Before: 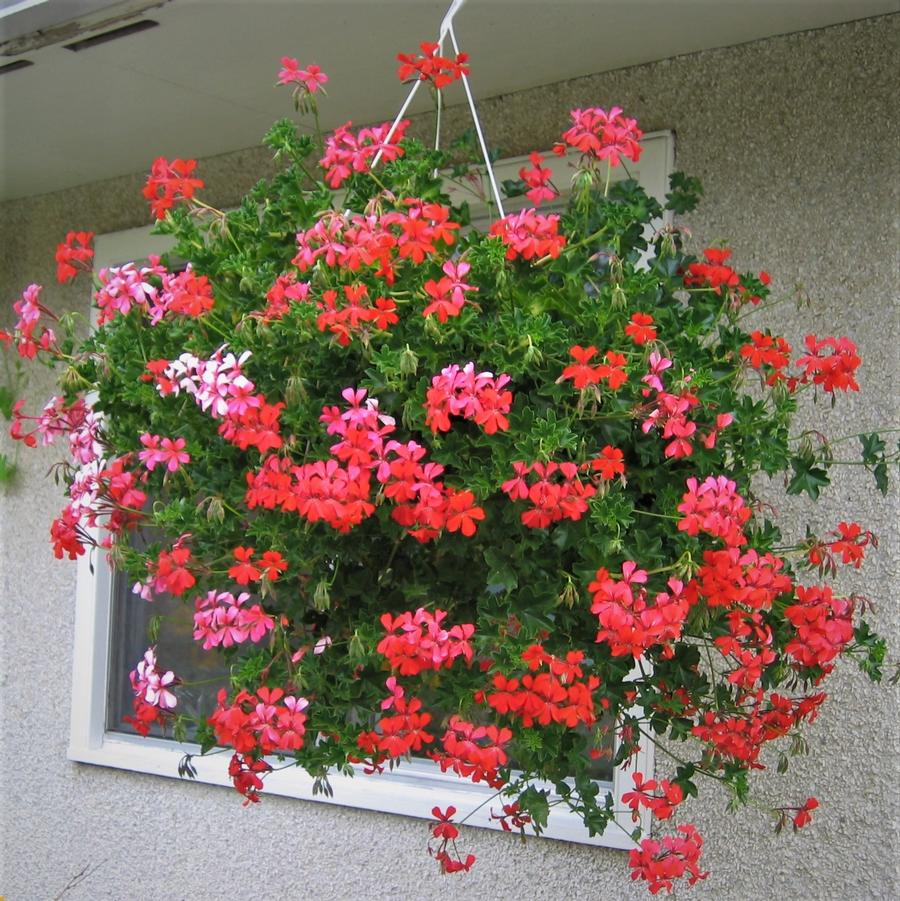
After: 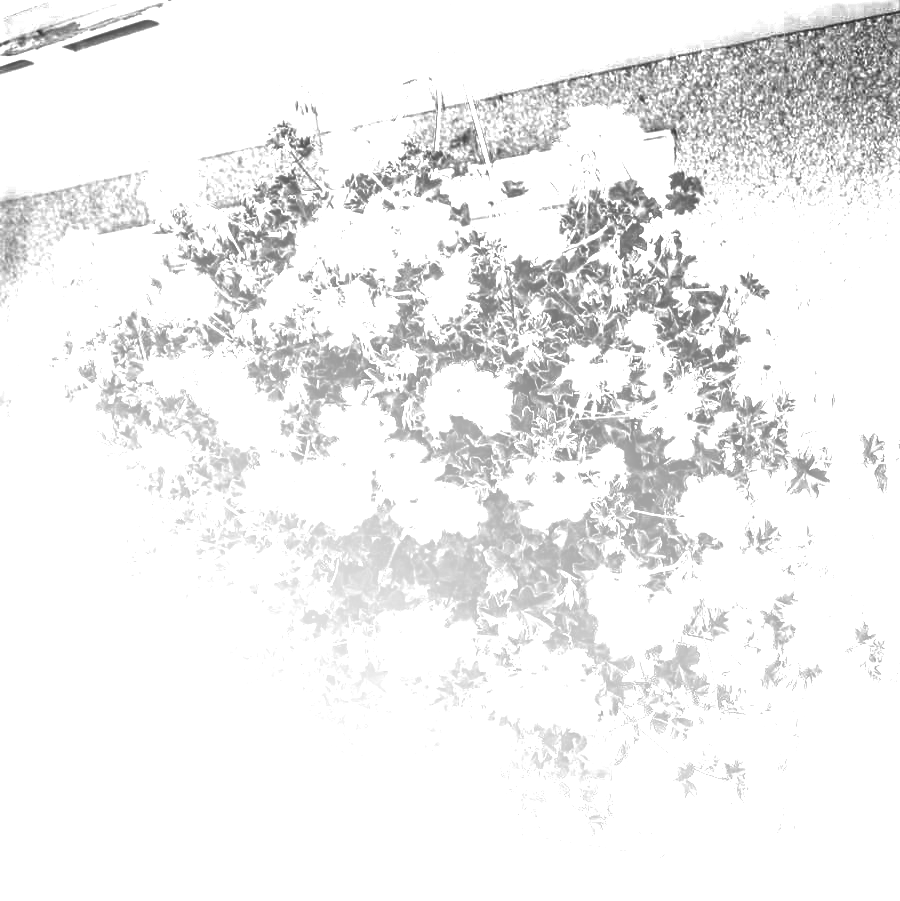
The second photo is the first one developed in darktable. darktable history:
local contrast: detail 130%
white balance: red 4.26, blue 1.802
contrast brightness saturation: contrast 0.02, brightness -1, saturation -1
